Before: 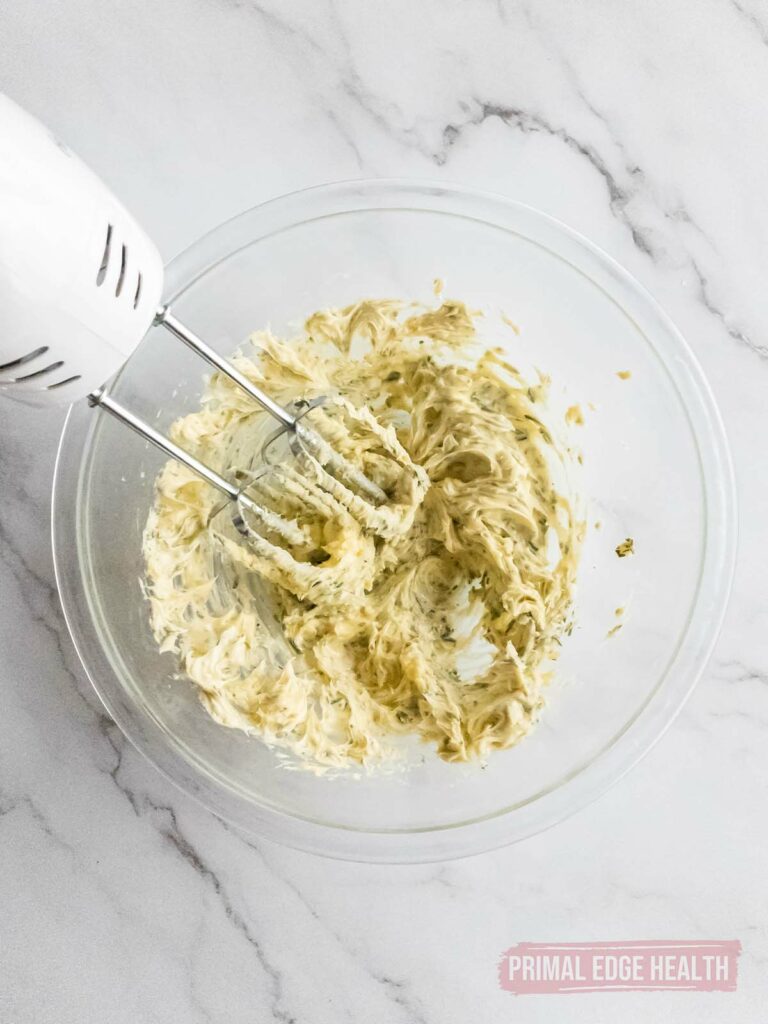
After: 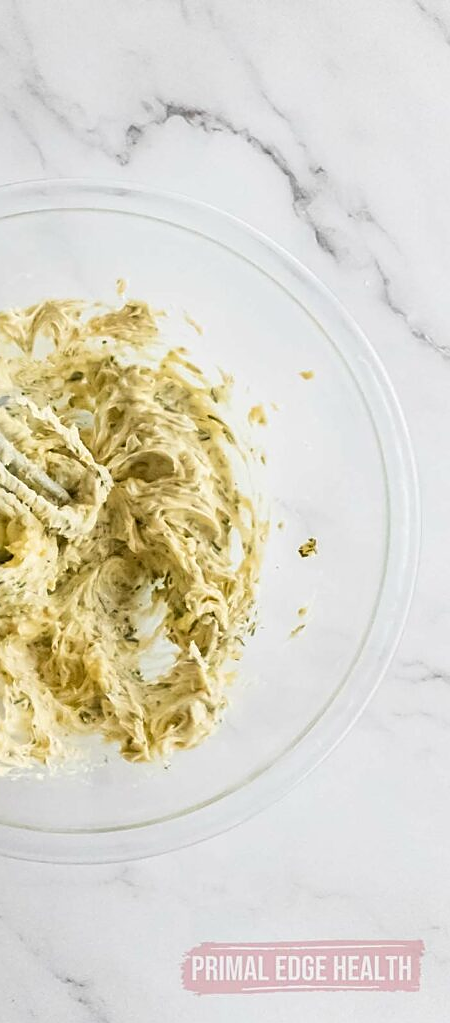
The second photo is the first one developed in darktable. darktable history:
sharpen: on, module defaults
framing: aspect text "constant border", border size 0%, pos h text "1/2", pos v text "1/2"
crop: left 41.402%
